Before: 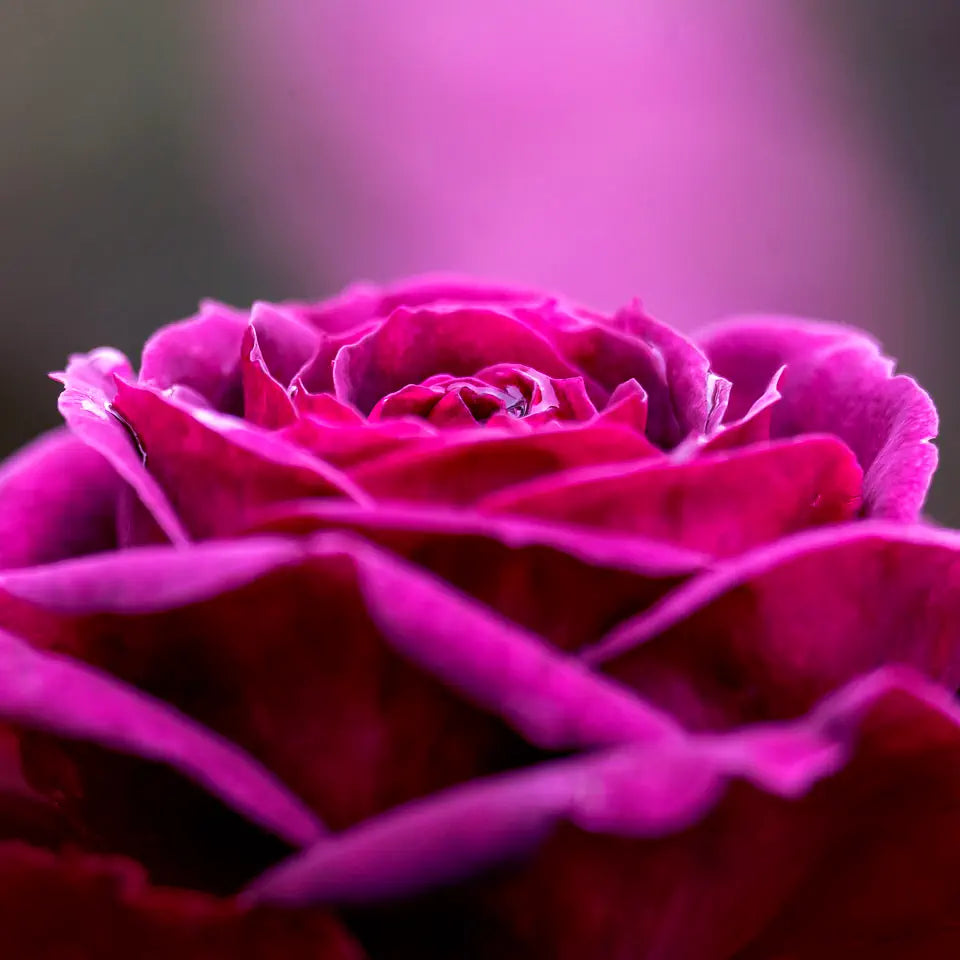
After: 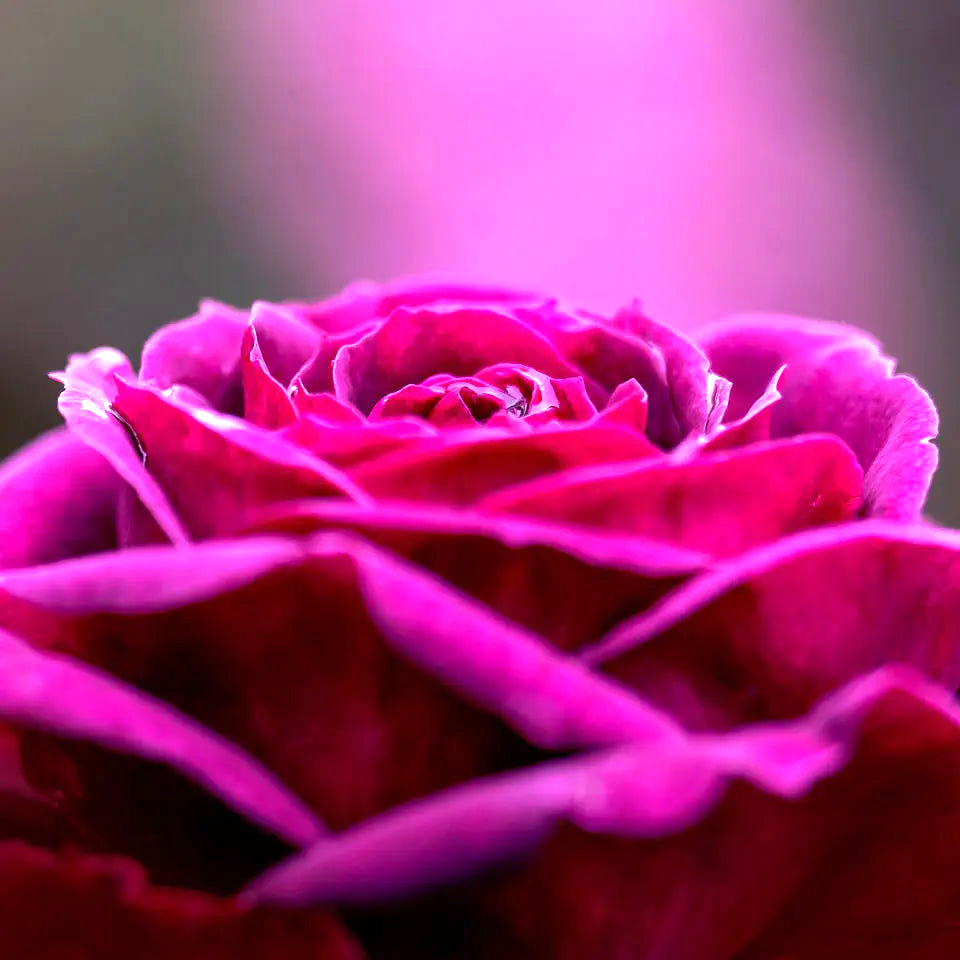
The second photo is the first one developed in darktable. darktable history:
exposure: exposure 0.67 EV, compensate highlight preservation false
